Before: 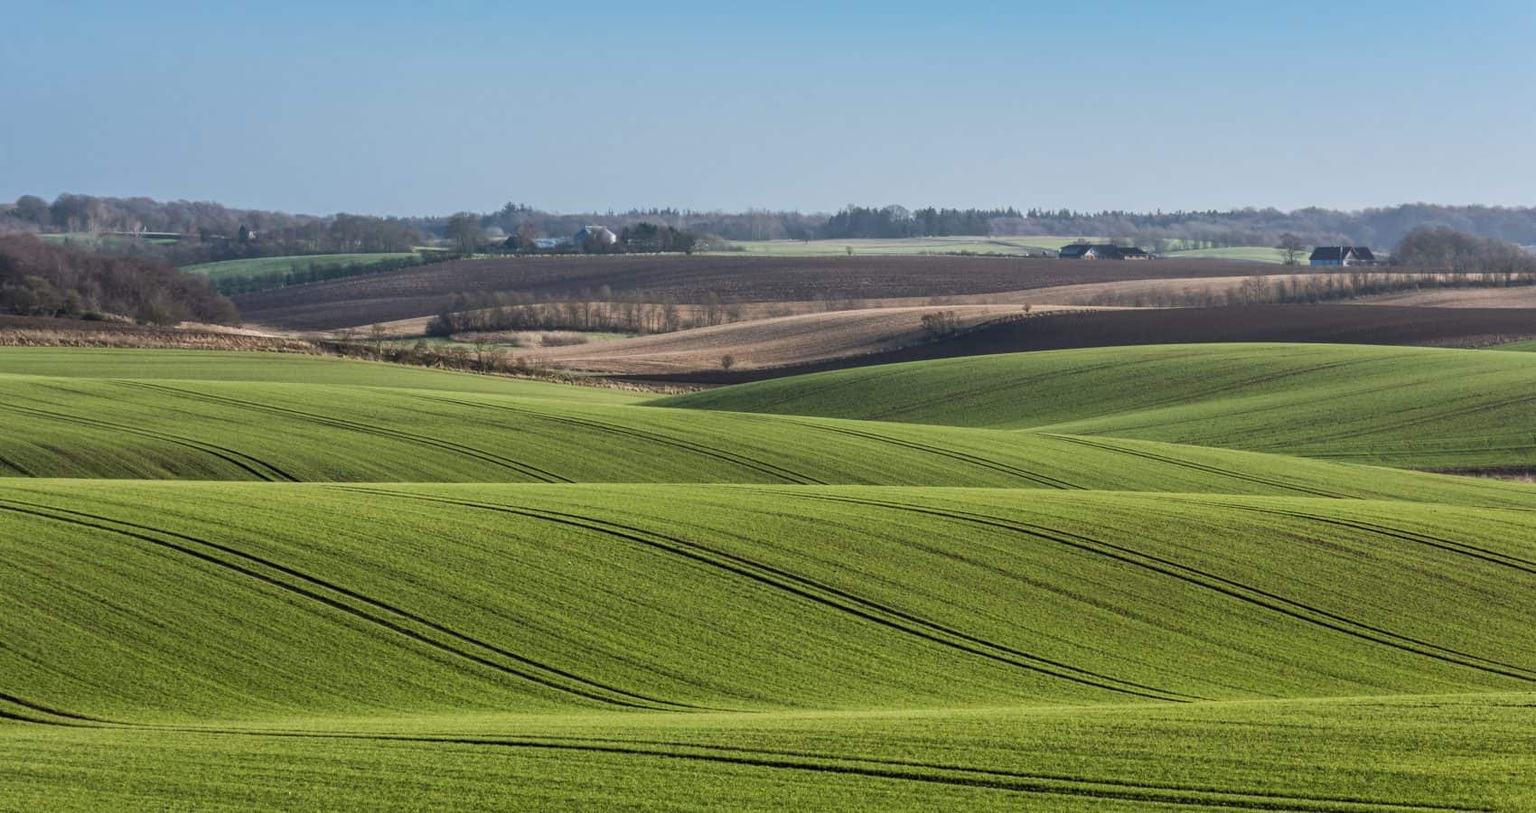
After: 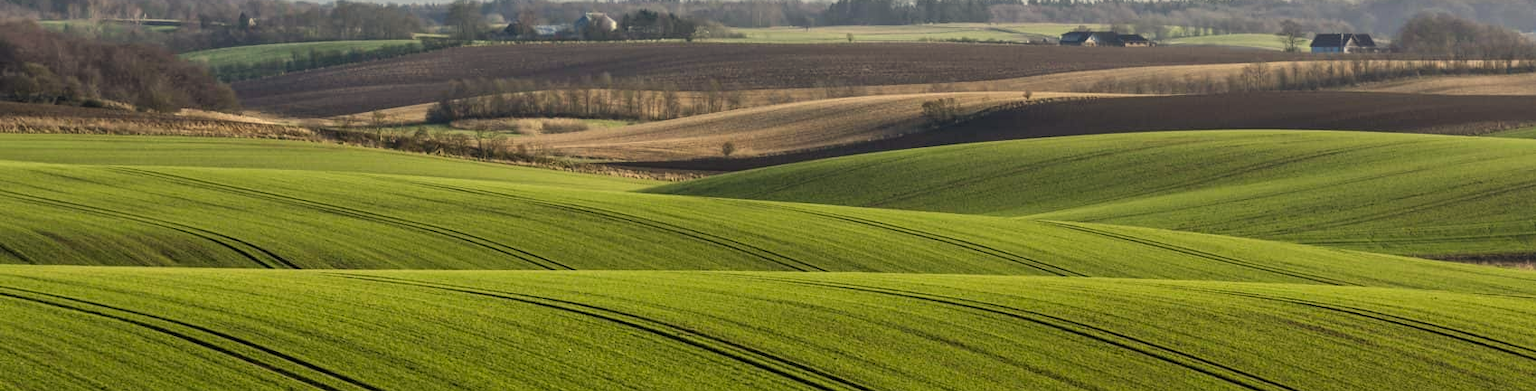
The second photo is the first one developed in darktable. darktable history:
crop and rotate: top 26.309%, bottom 25.489%
color correction: highlights a* 2.63, highlights b* 22.8
